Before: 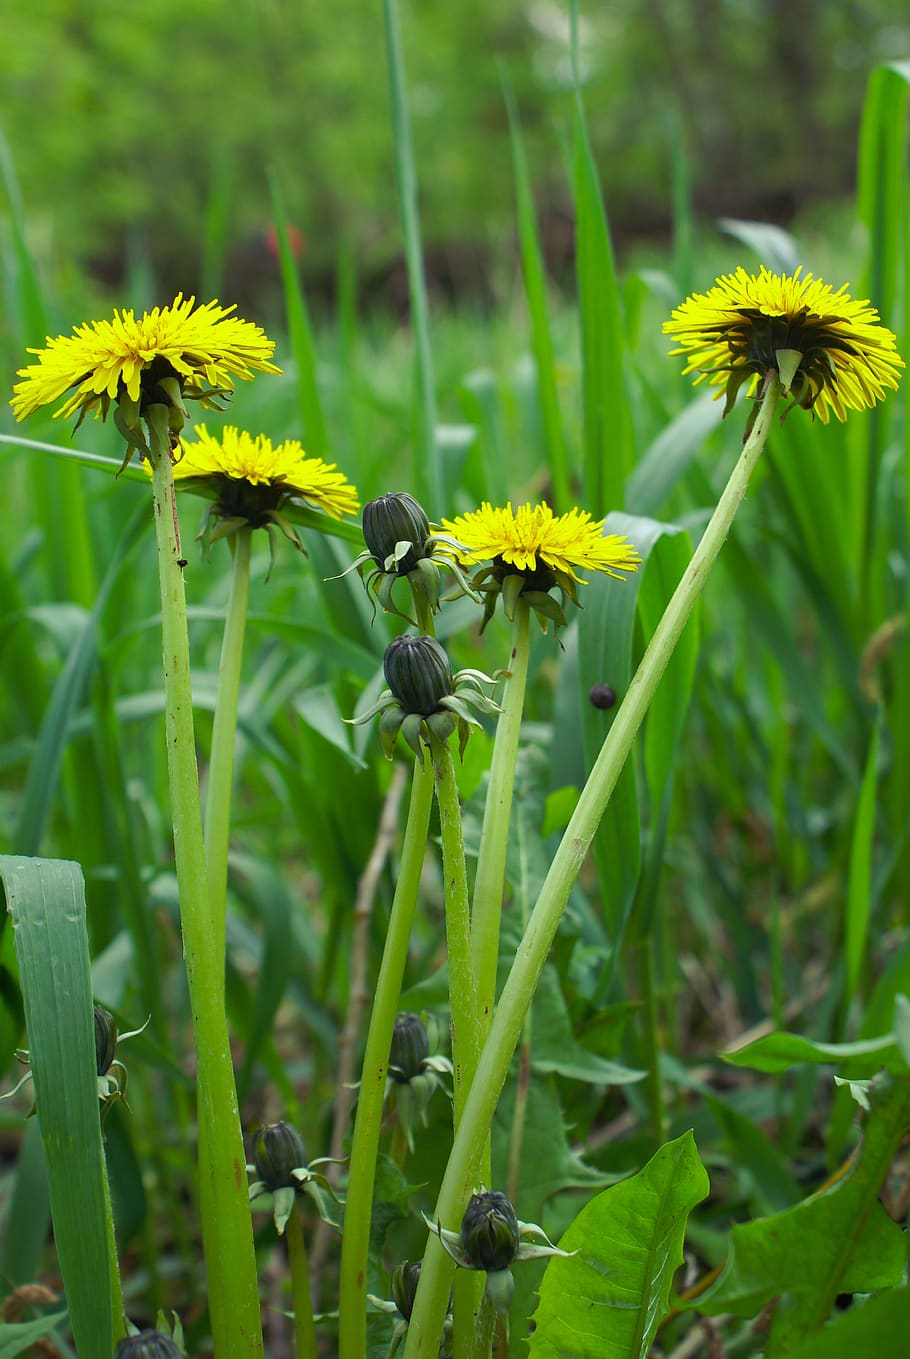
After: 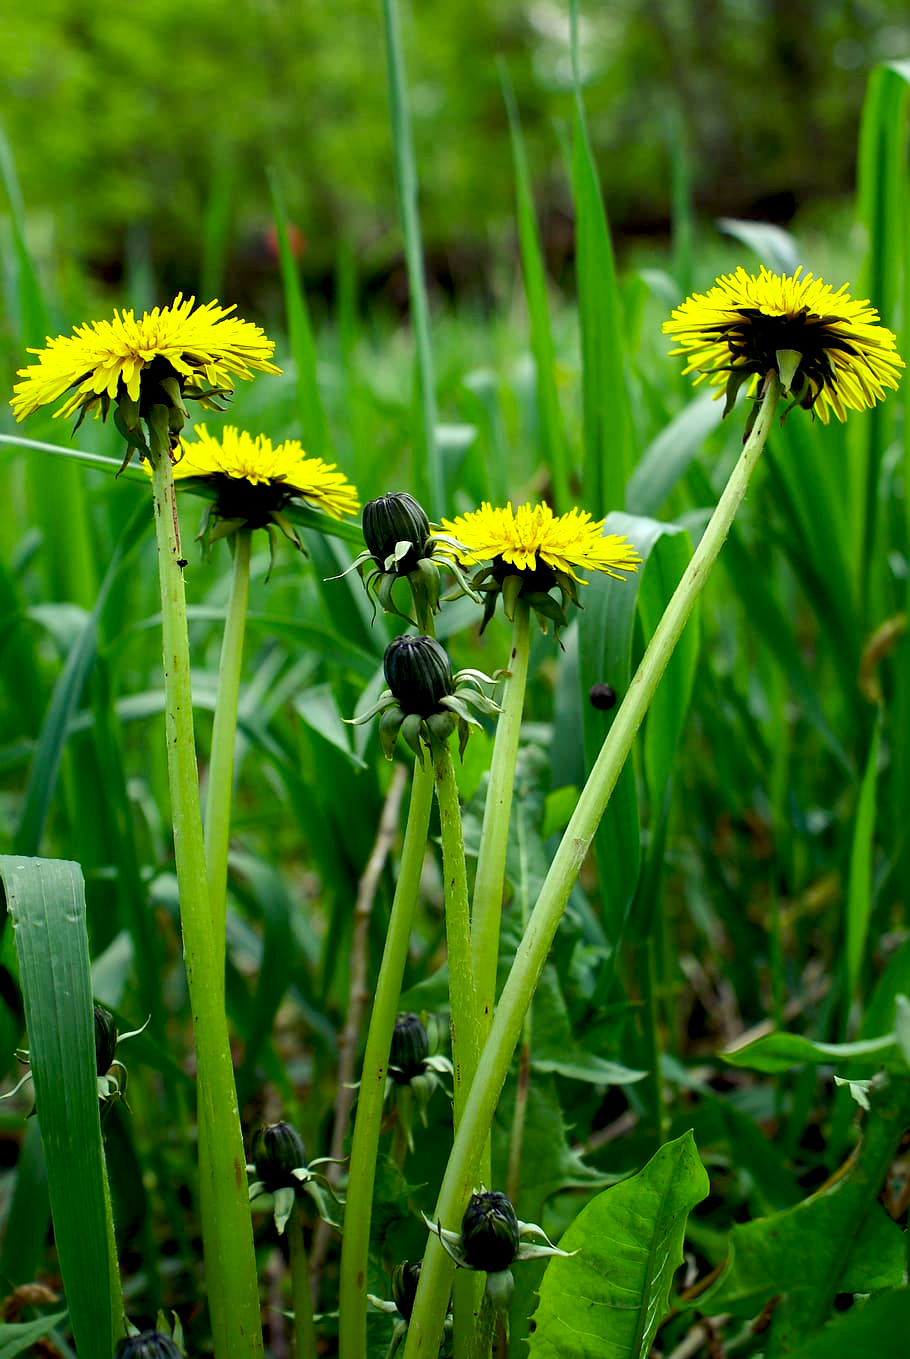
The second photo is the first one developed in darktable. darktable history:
tone equalizer: -8 EV -0.417 EV, -7 EV -0.389 EV, -6 EV -0.333 EV, -5 EV -0.222 EV, -3 EV 0.222 EV, -2 EV 0.333 EV, -1 EV 0.389 EV, +0 EV 0.417 EV, edges refinement/feathering 500, mask exposure compensation -1.57 EV, preserve details no
exposure: black level correction 0.029, exposure -0.073 EV, compensate highlight preservation false
